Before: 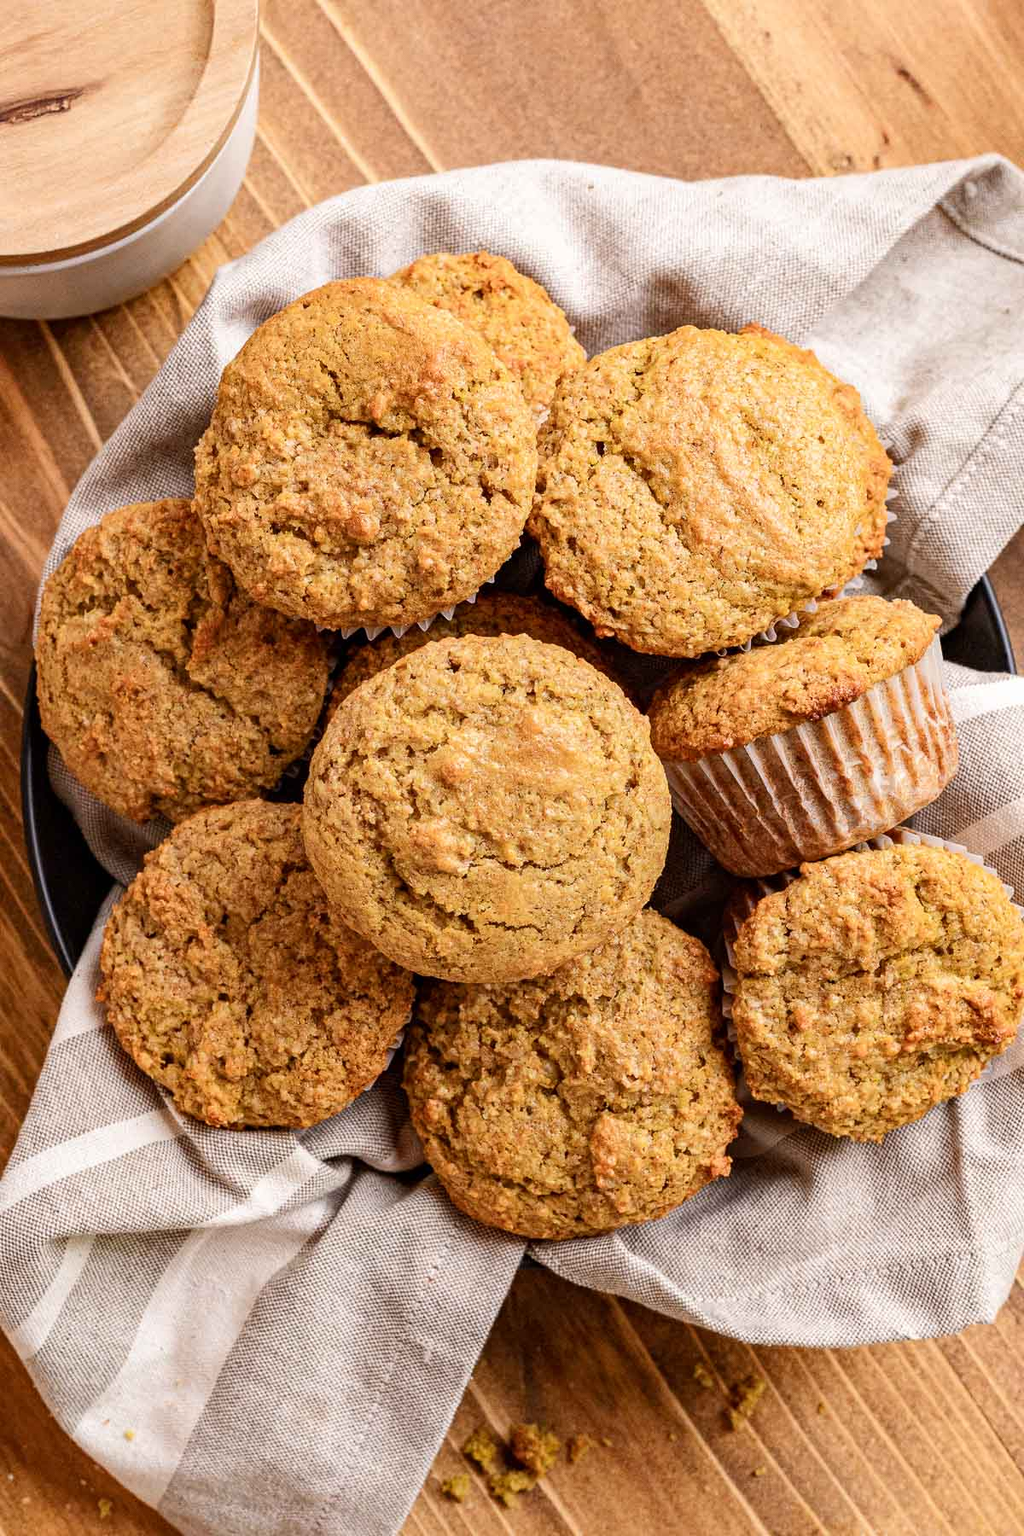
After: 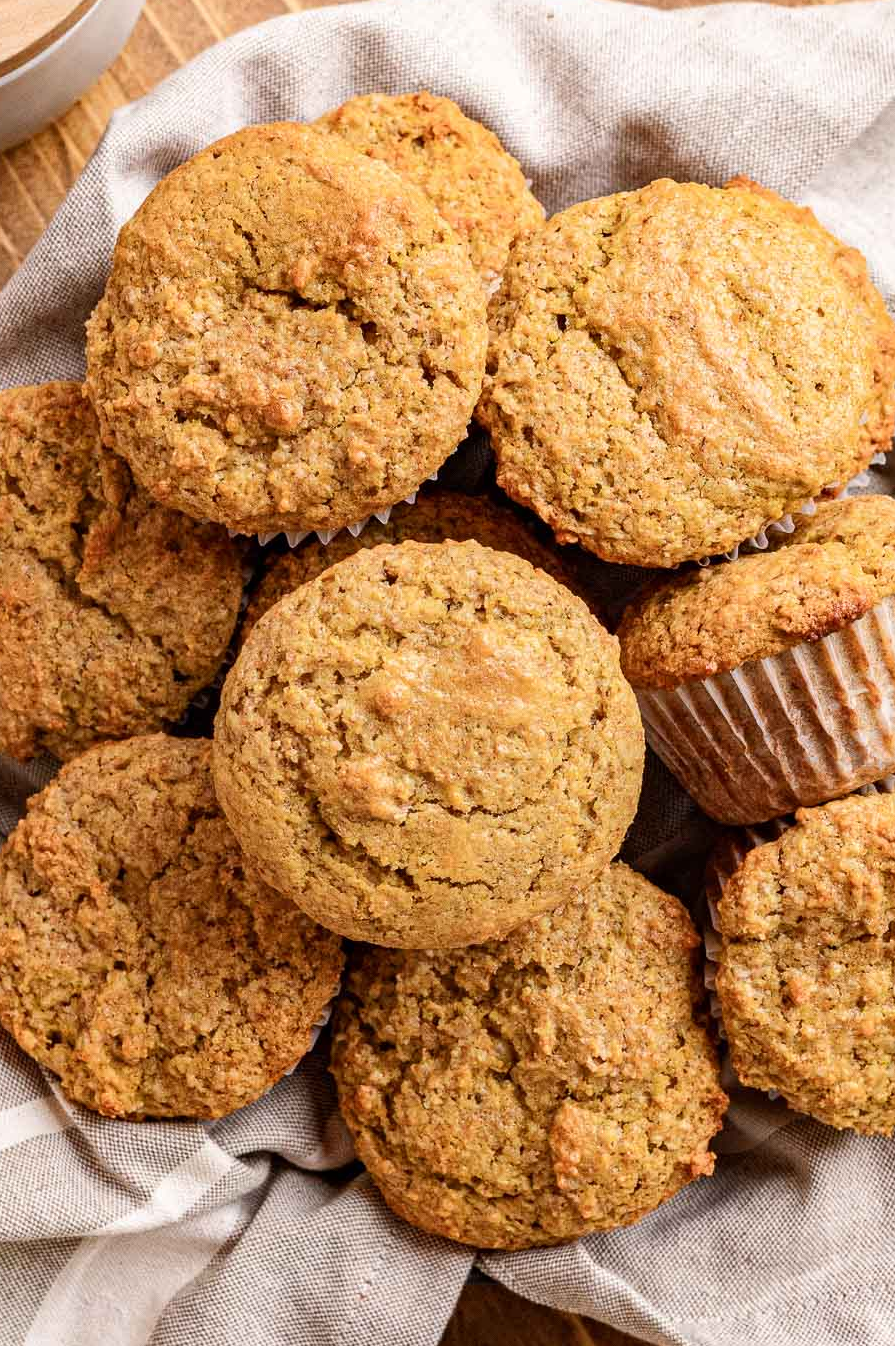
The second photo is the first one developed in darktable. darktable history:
crop and rotate: left 11.904%, top 11.327%, right 13.485%, bottom 13.846%
